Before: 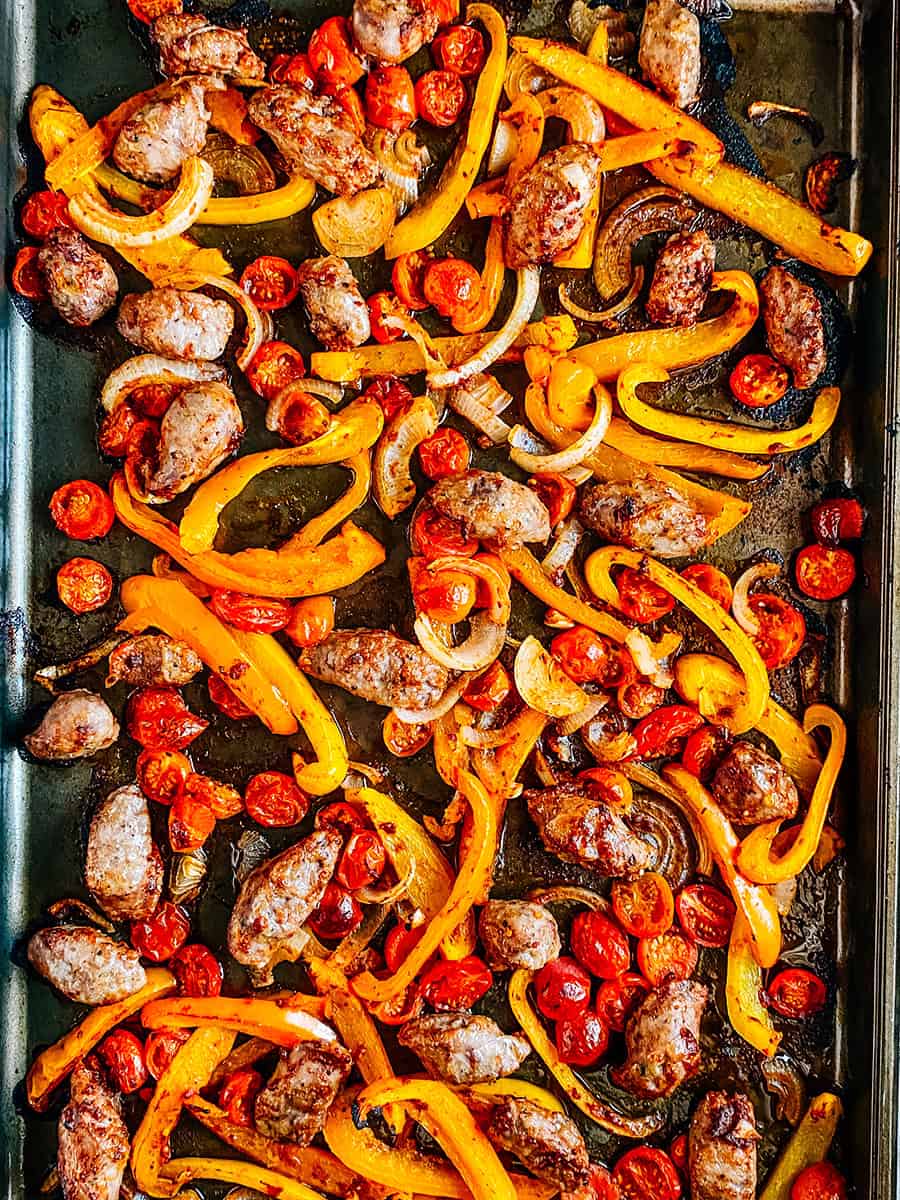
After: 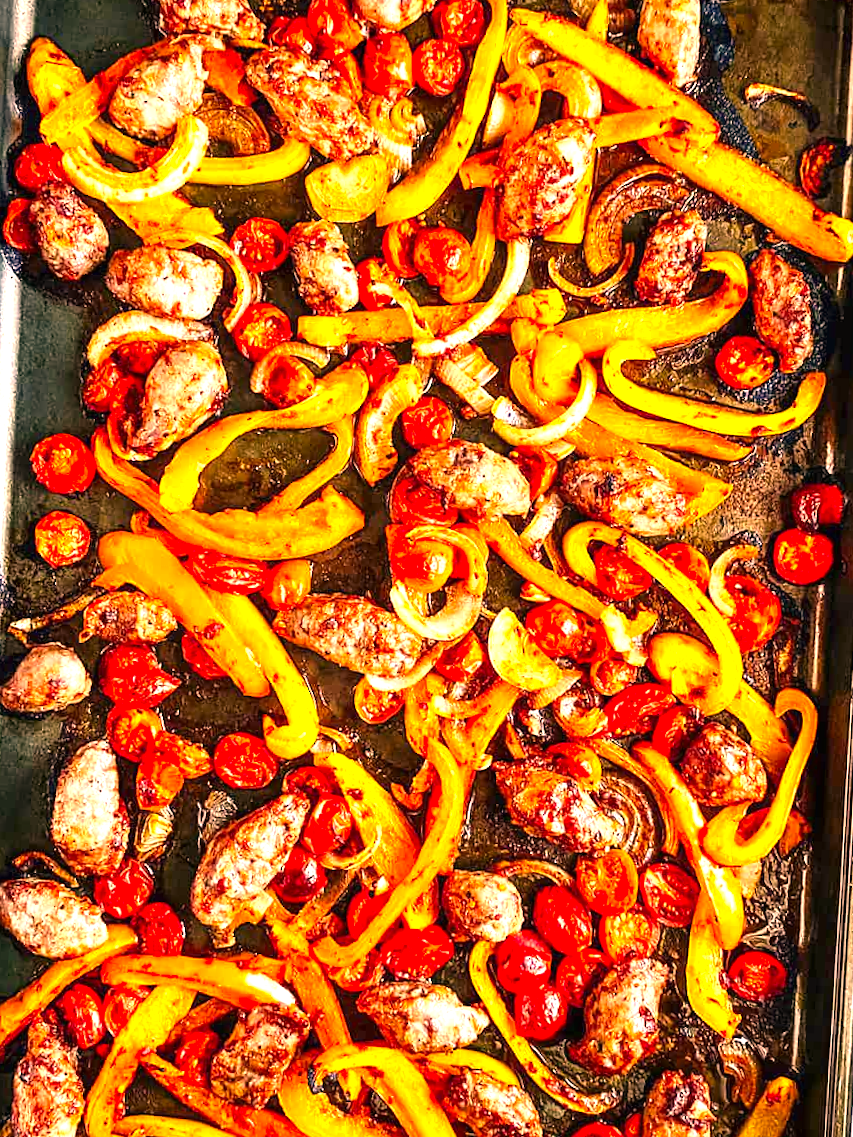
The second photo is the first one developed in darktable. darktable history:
crop and rotate: angle -2.38°
exposure: black level correction 0, exposure 1.1 EV, compensate highlight preservation false
color correction: highlights a* 21.88, highlights b* 22.25
